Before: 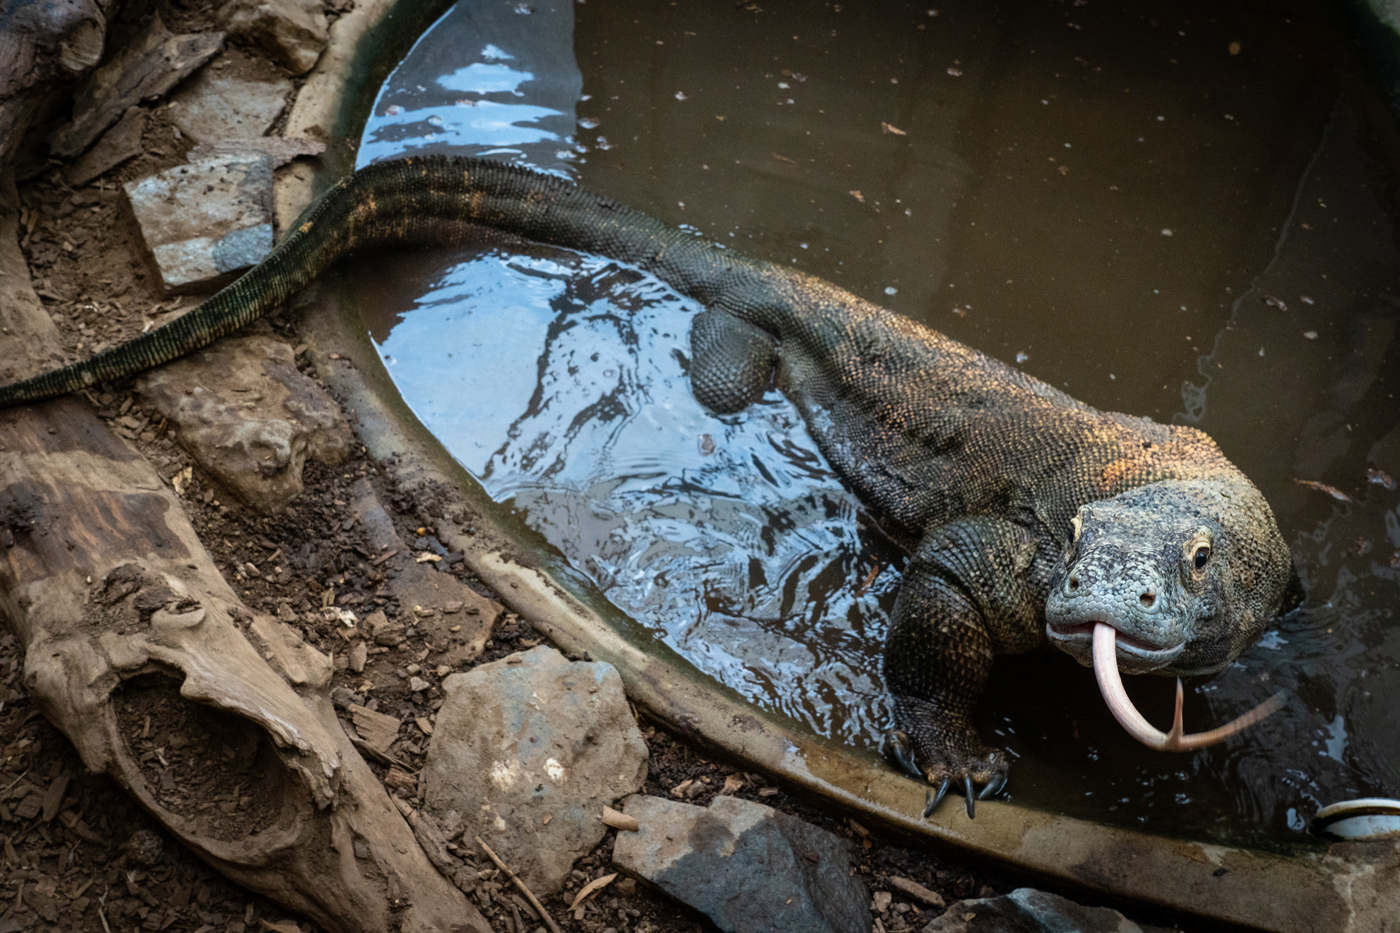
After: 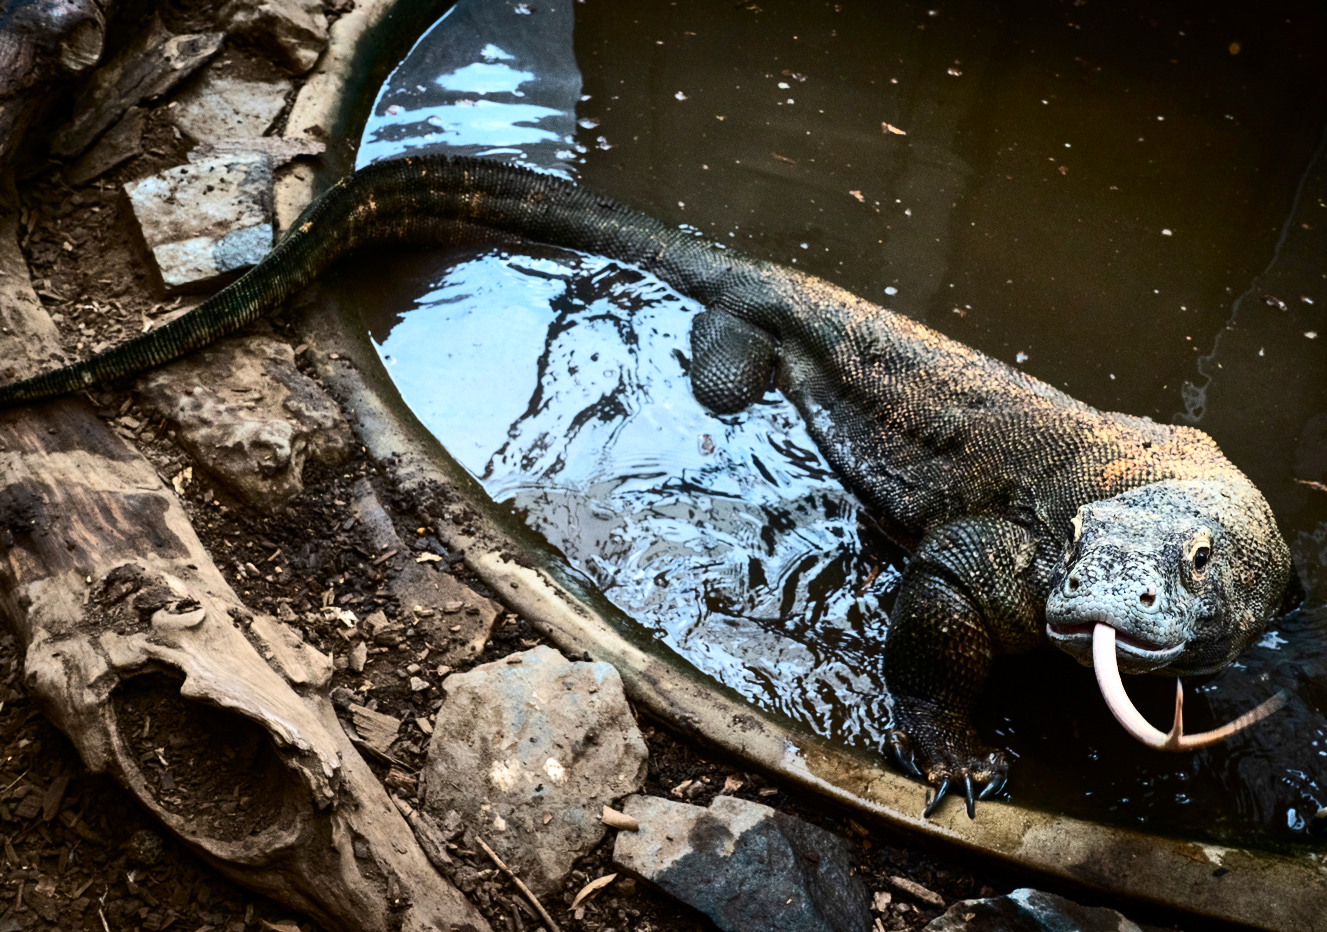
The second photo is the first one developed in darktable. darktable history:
contrast brightness saturation: contrast 0.28
tone equalizer: -8 EV -0.417 EV, -7 EV -0.389 EV, -6 EV -0.333 EV, -5 EV -0.222 EV, -3 EV 0.222 EV, -2 EV 0.333 EV, -1 EV 0.389 EV, +0 EV 0.417 EV, edges refinement/feathering 500, mask exposure compensation -1.57 EV, preserve details no
crop and rotate: right 5.167%
shadows and highlights: shadows color adjustment 97.66%, soften with gaussian
